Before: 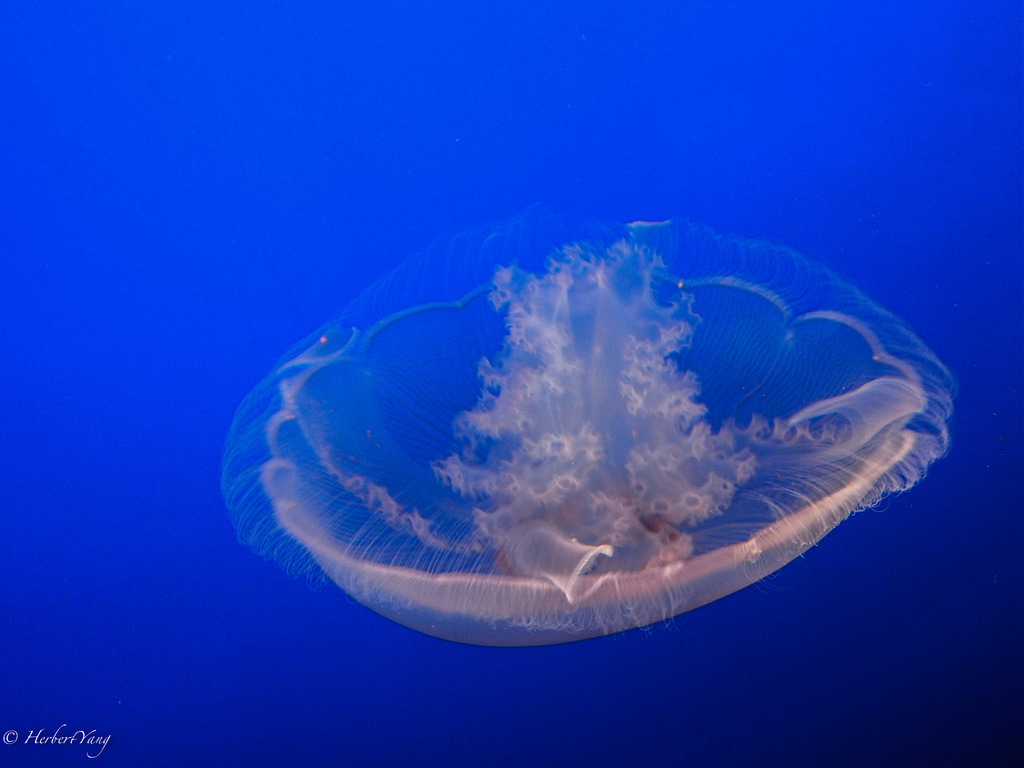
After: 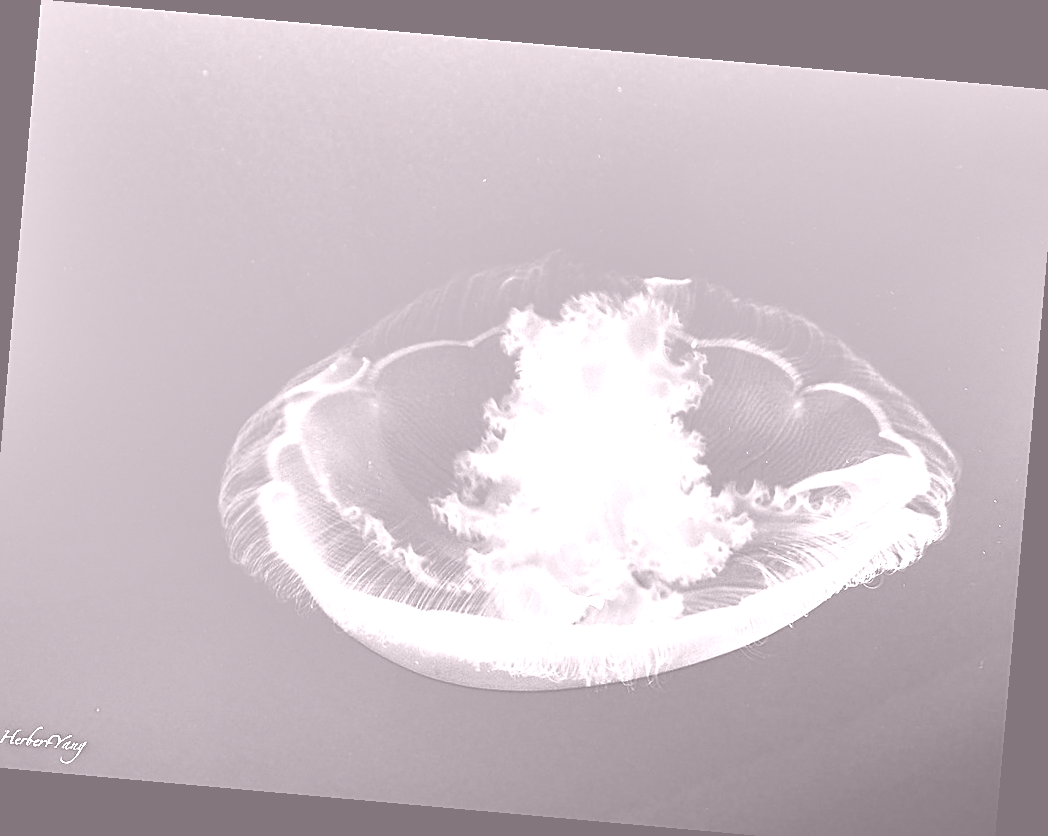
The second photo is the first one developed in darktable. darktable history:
rotate and perspective: rotation 5.12°, automatic cropping off
sharpen: on, module defaults
crop and rotate: left 2.536%, right 1.107%, bottom 2.246%
colorize: hue 25.2°, saturation 83%, source mix 82%, lightness 79%, version 1
color balance rgb: perceptual saturation grading › global saturation 30%, global vibrance 20%
shadows and highlights: low approximation 0.01, soften with gaussian
base curve: curves: ch0 [(0, 0) (0.026, 0.03) (0.109, 0.232) (0.351, 0.748) (0.669, 0.968) (1, 1)], preserve colors none
